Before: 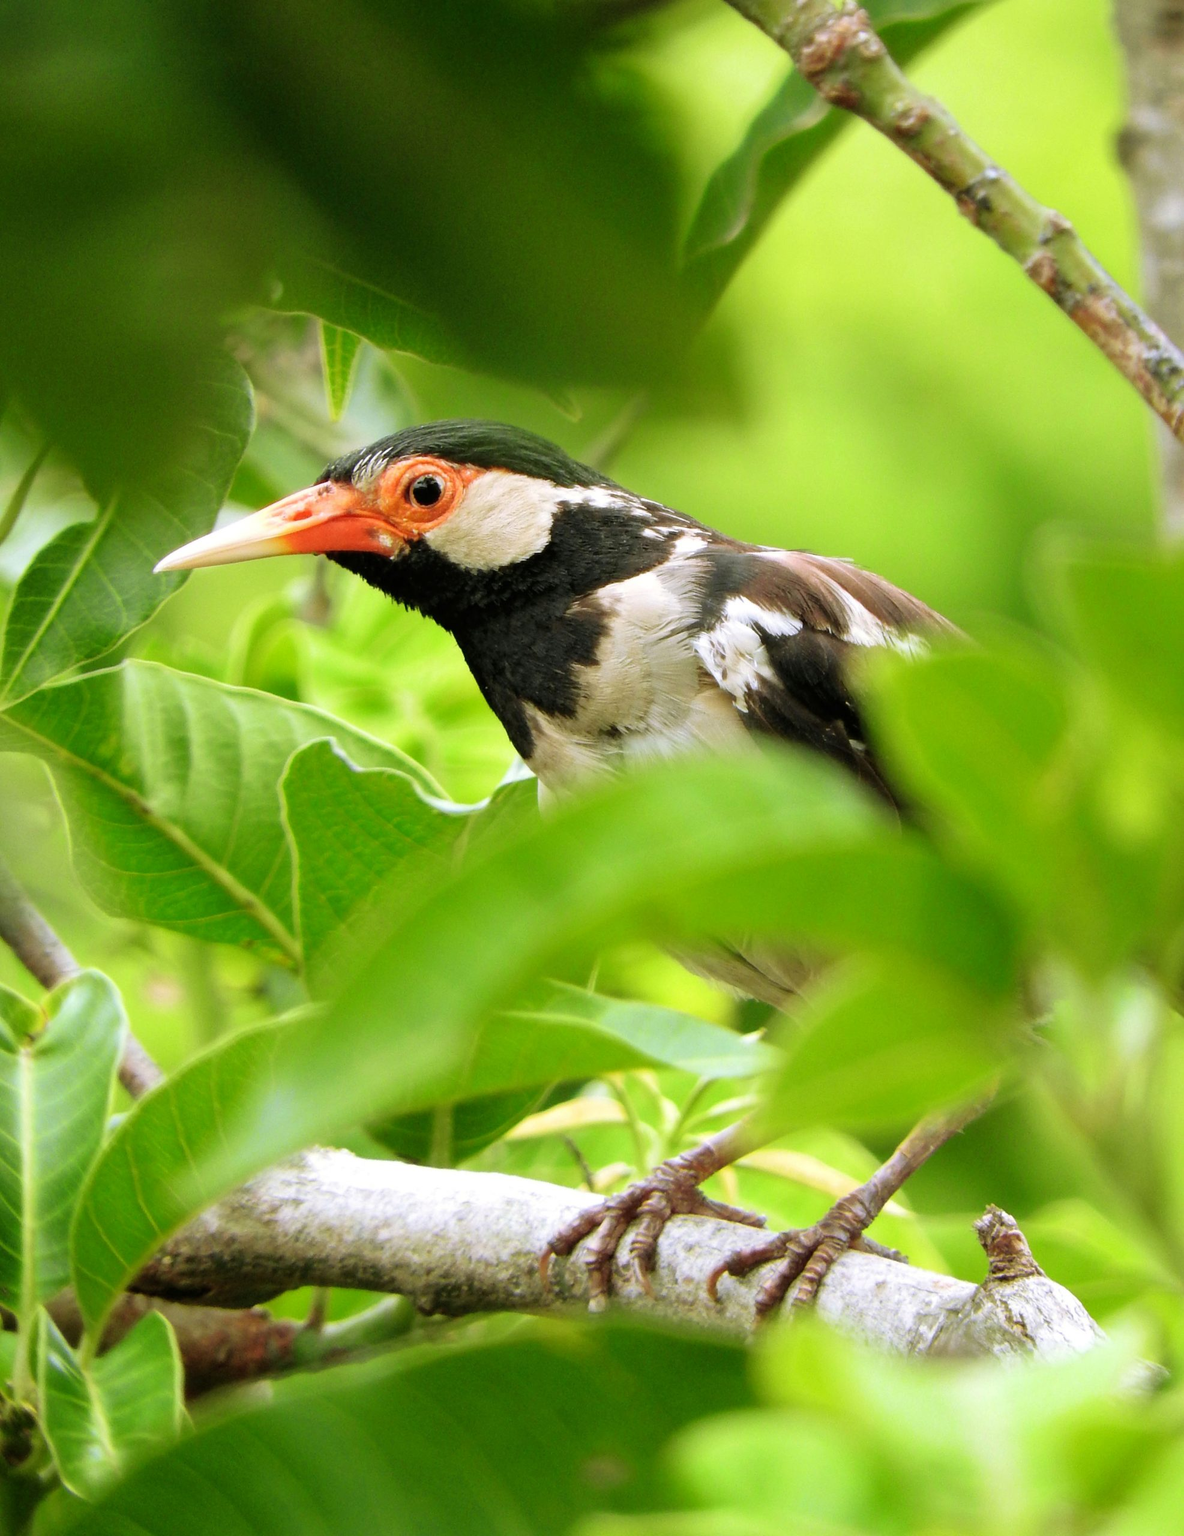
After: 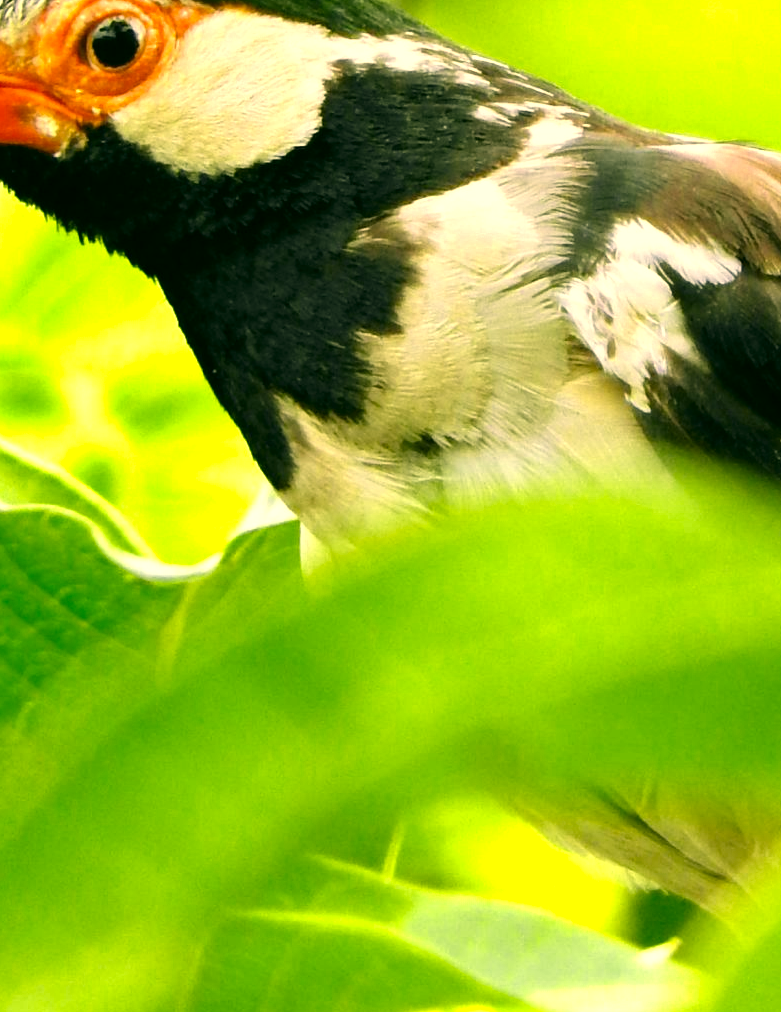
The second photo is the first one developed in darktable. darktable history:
color correction: highlights a* 4.69, highlights b* 24.28, shadows a* -16.3, shadows b* 3.82
crop: left 30.249%, top 30.284%, right 30.129%, bottom 30.153%
color zones: curves: ch0 [(0.004, 0.305) (0.261, 0.623) (0.389, 0.399) (0.708, 0.571) (0.947, 0.34)]; ch1 [(0.025, 0.645) (0.229, 0.584) (0.326, 0.551) (0.484, 0.262) (0.757, 0.643)]
